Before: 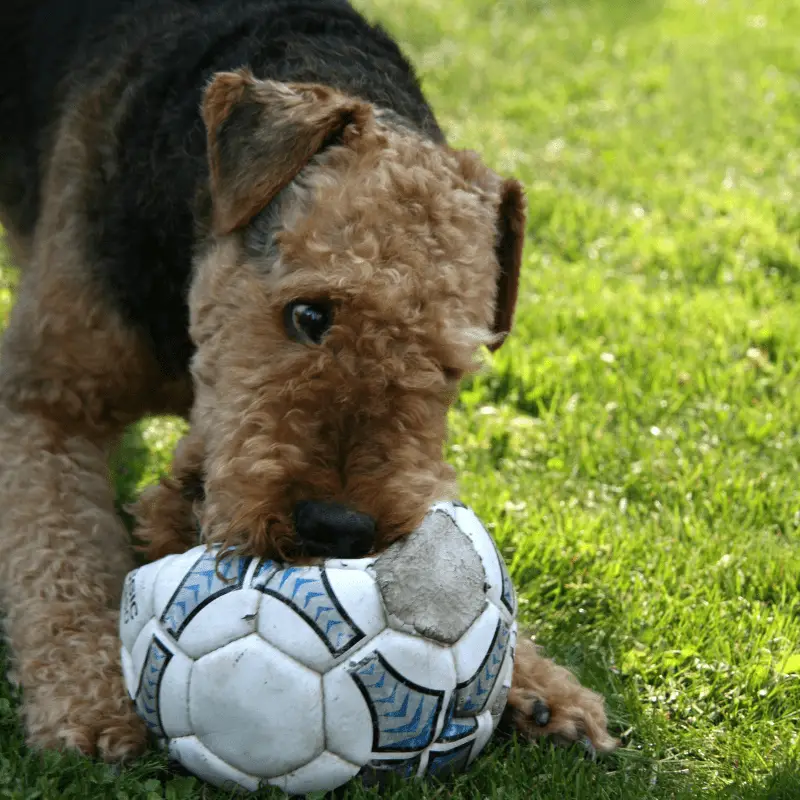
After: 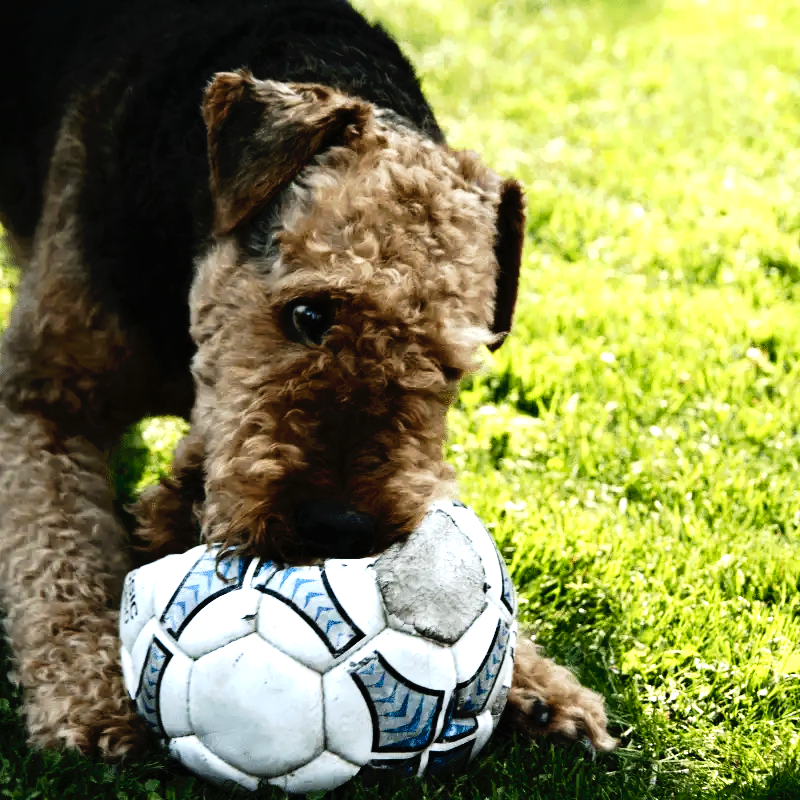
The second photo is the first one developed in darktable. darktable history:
tone equalizer: -8 EV -1.08 EV, -7 EV -1.01 EV, -6 EV -0.867 EV, -5 EV -0.578 EV, -3 EV 0.578 EV, -2 EV 0.867 EV, -1 EV 1.01 EV, +0 EV 1.08 EV, edges refinement/feathering 500, mask exposure compensation -1.57 EV, preserve details no
tone curve: curves: ch0 [(0, 0) (0.003, 0.007) (0.011, 0.01) (0.025, 0.018) (0.044, 0.028) (0.069, 0.034) (0.1, 0.04) (0.136, 0.051) (0.177, 0.104) (0.224, 0.161) (0.277, 0.234) (0.335, 0.316) (0.399, 0.41) (0.468, 0.487) (0.543, 0.577) (0.623, 0.679) (0.709, 0.769) (0.801, 0.854) (0.898, 0.922) (1, 1)], preserve colors none
